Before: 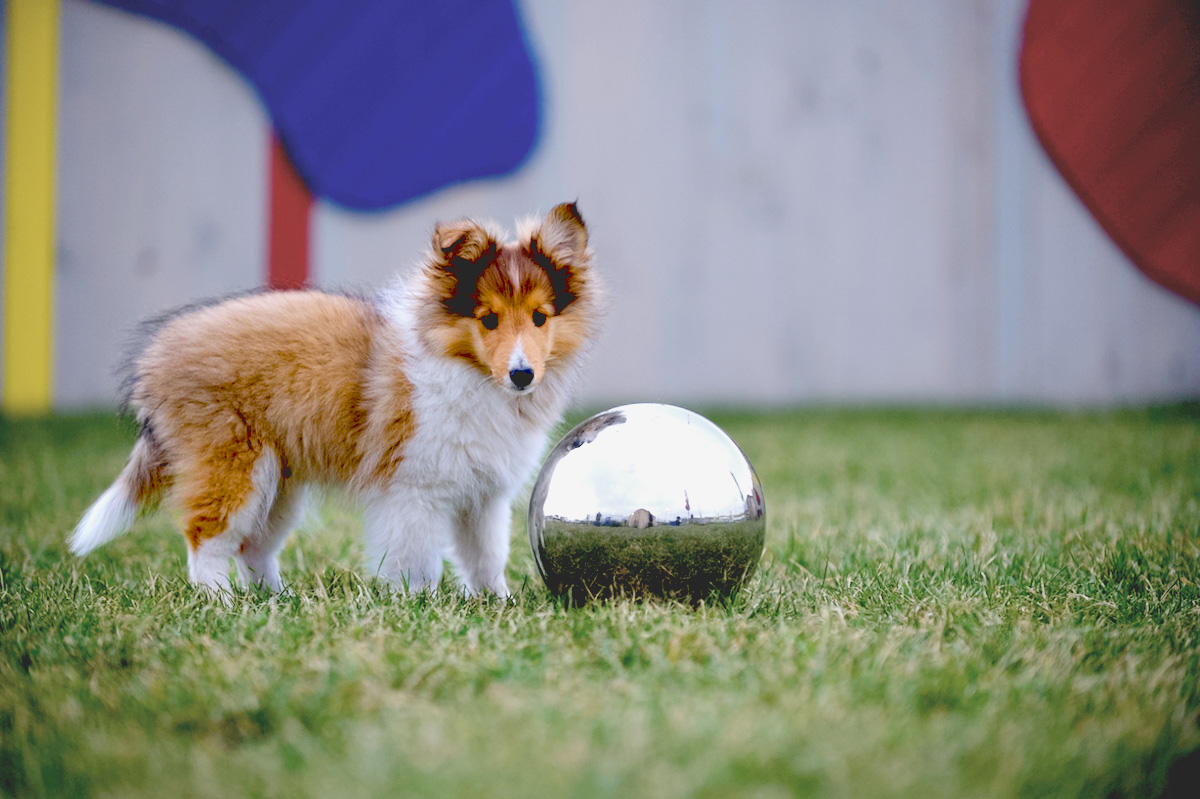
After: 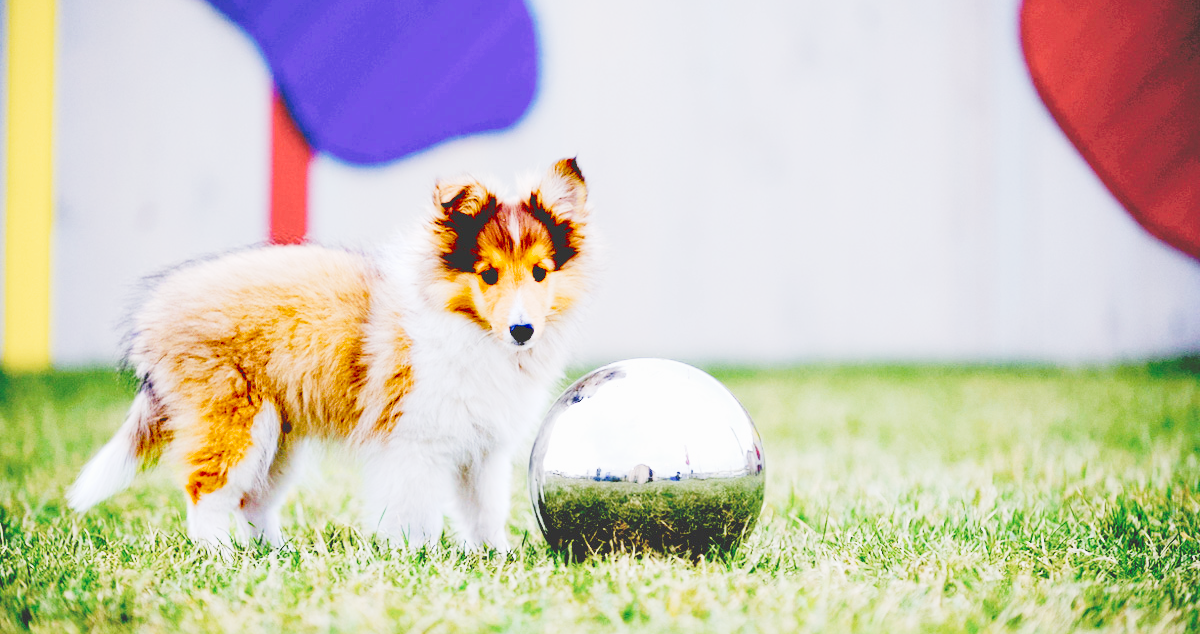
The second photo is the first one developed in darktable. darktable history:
crop and rotate: top 5.667%, bottom 14.937%
tone curve: curves: ch0 [(0, 0) (0.003, 0.004) (0.011, 0.015) (0.025, 0.034) (0.044, 0.061) (0.069, 0.095) (0.1, 0.137) (0.136, 0.186) (0.177, 0.243) (0.224, 0.307) (0.277, 0.416) (0.335, 0.533) (0.399, 0.641) (0.468, 0.748) (0.543, 0.829) (0.623, 0.886) (0.709, 0.924) (0.801, 0.951) (0.898, 0.975) (1, 1)], preserve colors none
